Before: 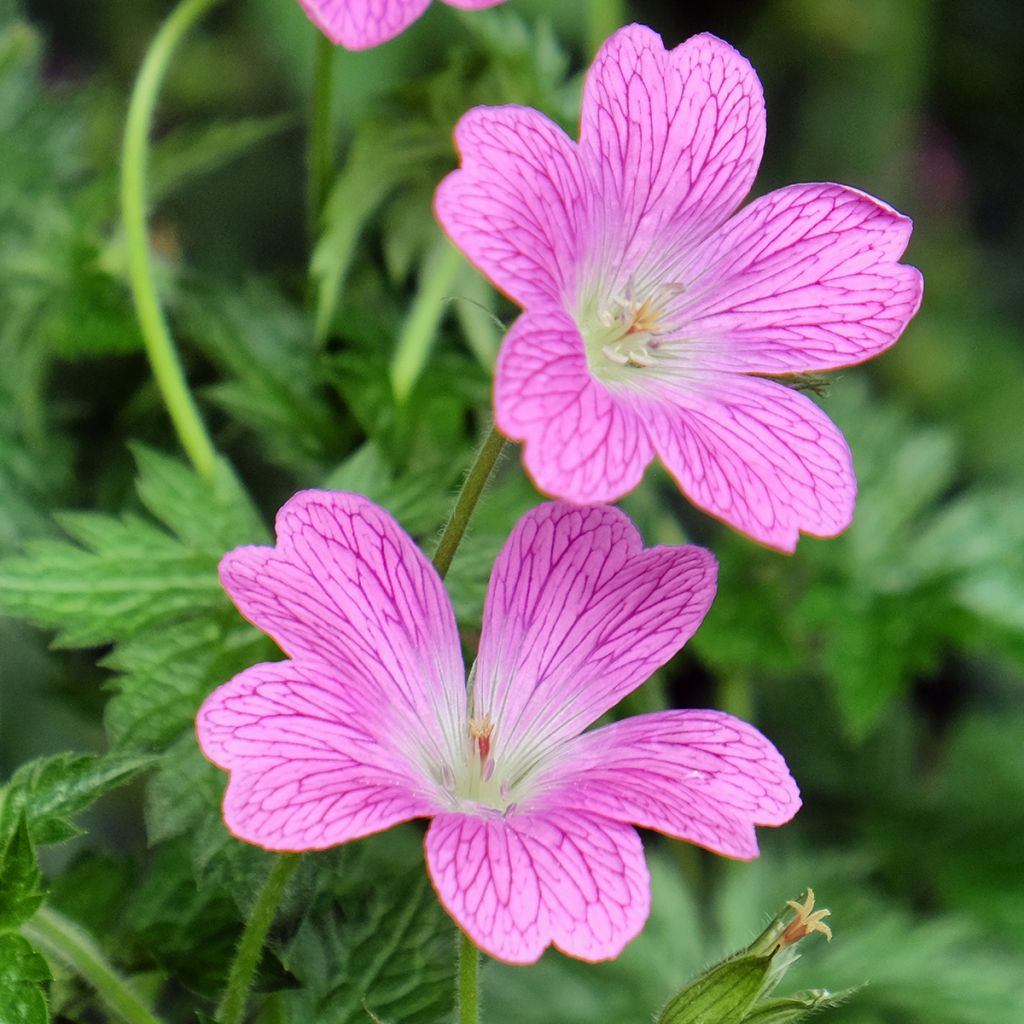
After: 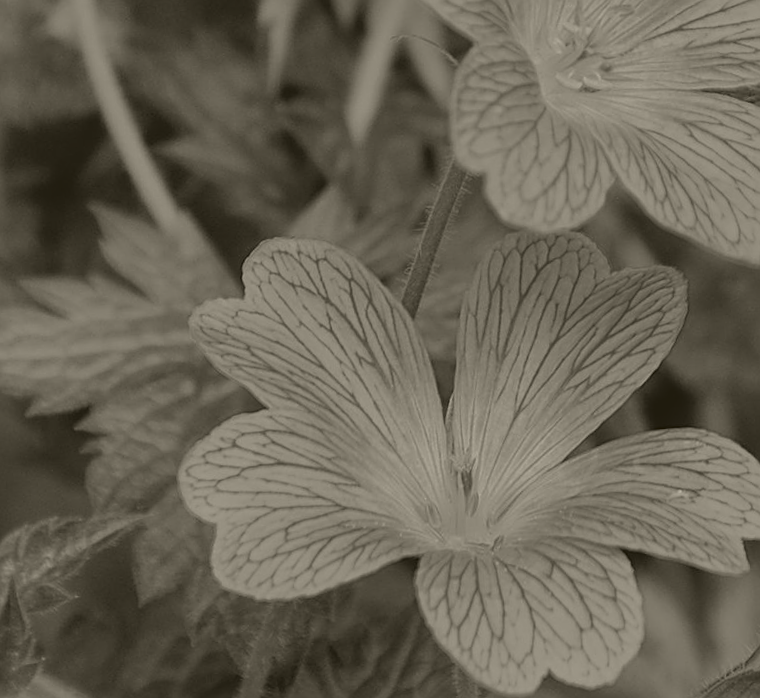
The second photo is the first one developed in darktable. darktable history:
crop: left 6.488%, top 27.668%, right 24.183%, bottom 8.656%
rotate and perspective: rotation -4.25°, automatic cropping off
colorize: hue 41.44°, saturation 22%, source mix 60%, lightness 10.61%
local contrast: highlights 100%, shadows 100%, detail 120%, midtone range 0.2
sharpen: on, module defaults
